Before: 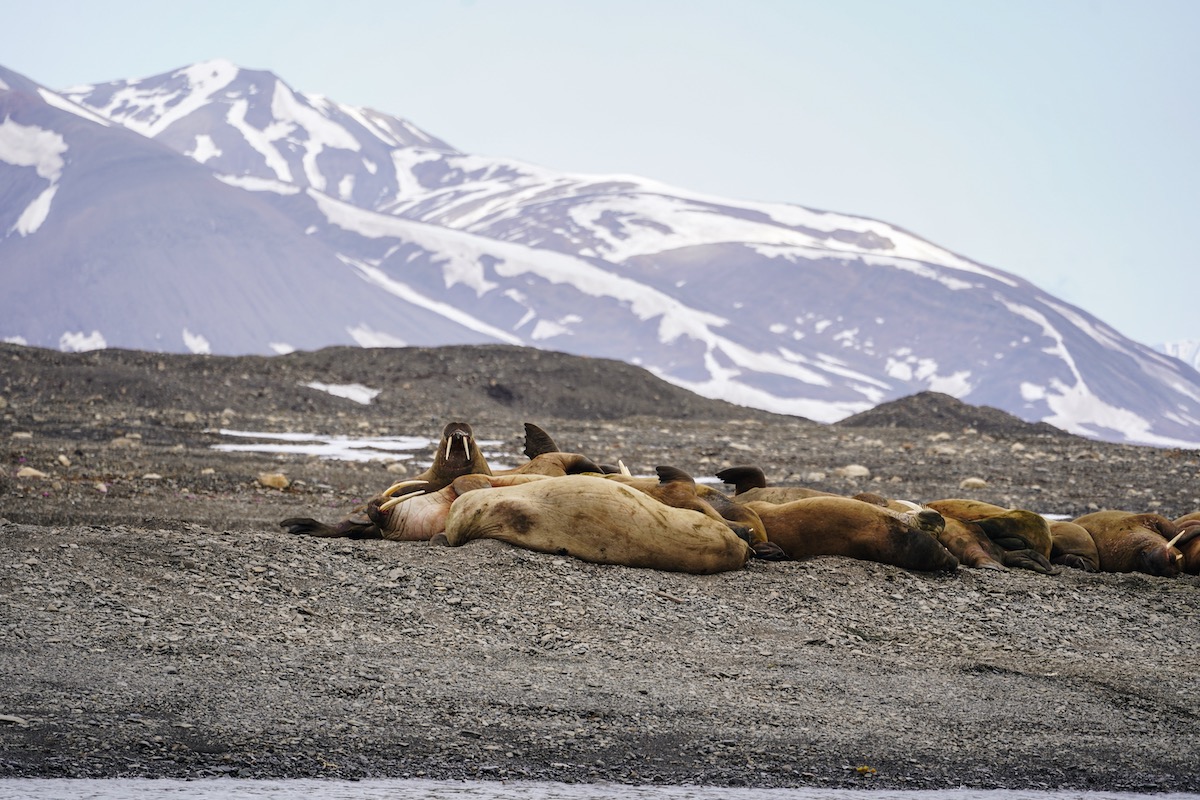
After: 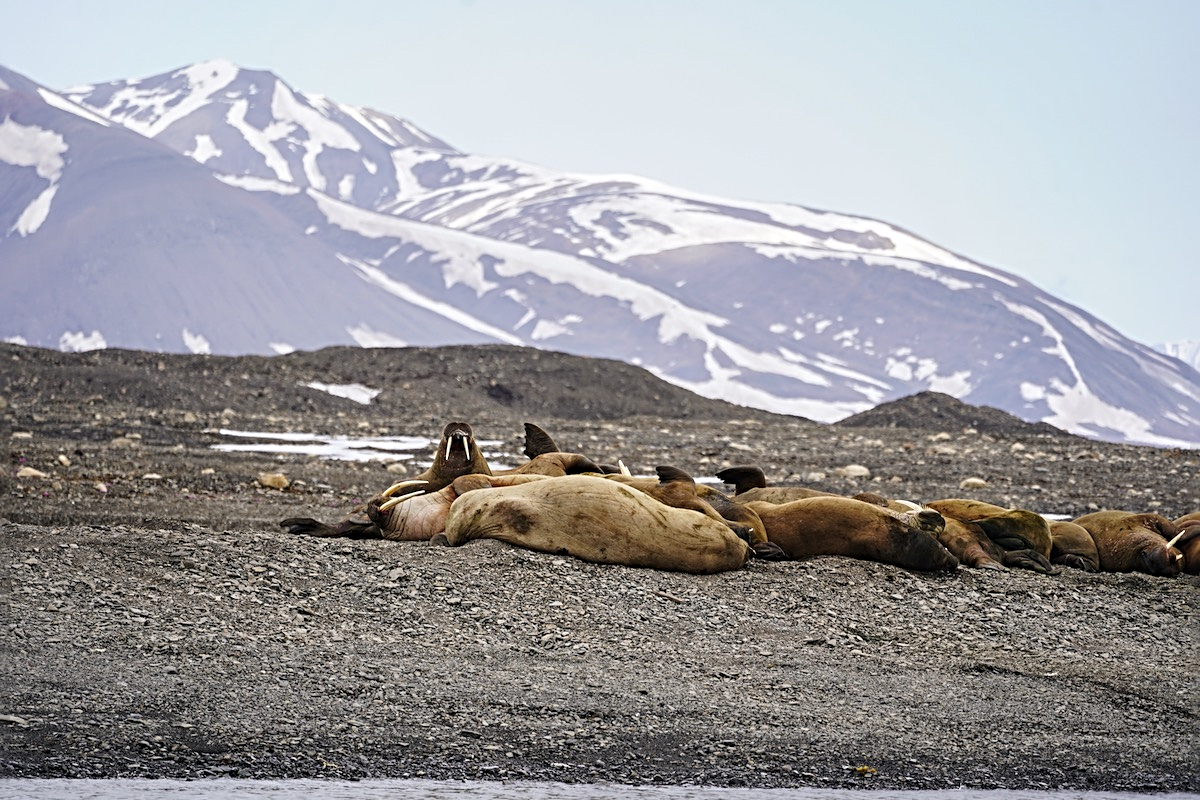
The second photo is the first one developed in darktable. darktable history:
sharpen: radius 3.97
